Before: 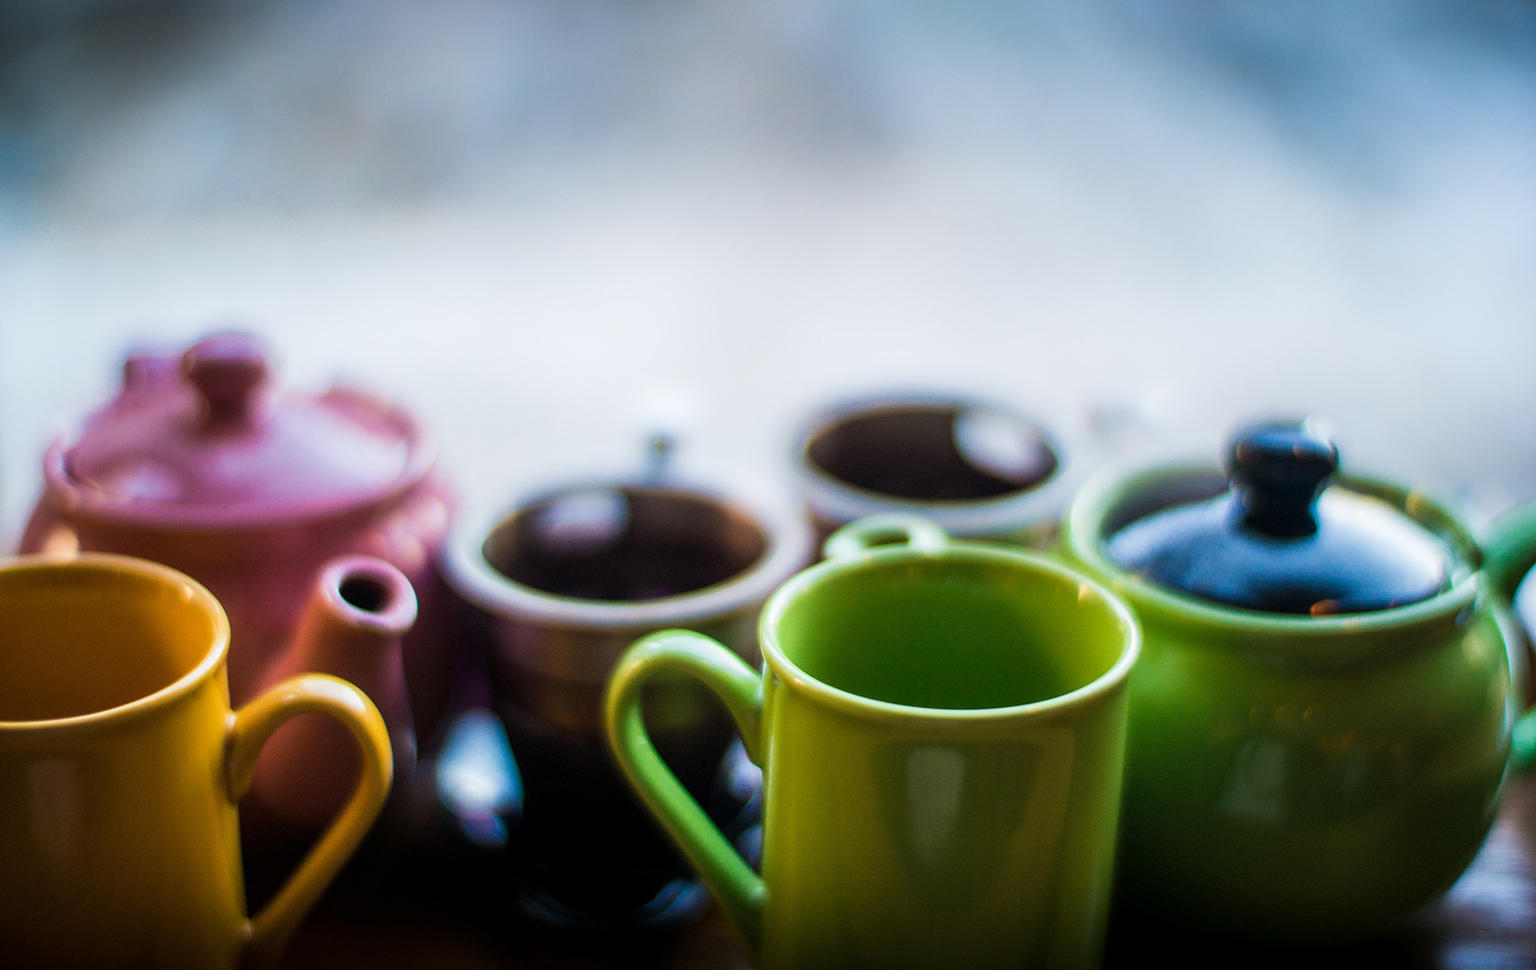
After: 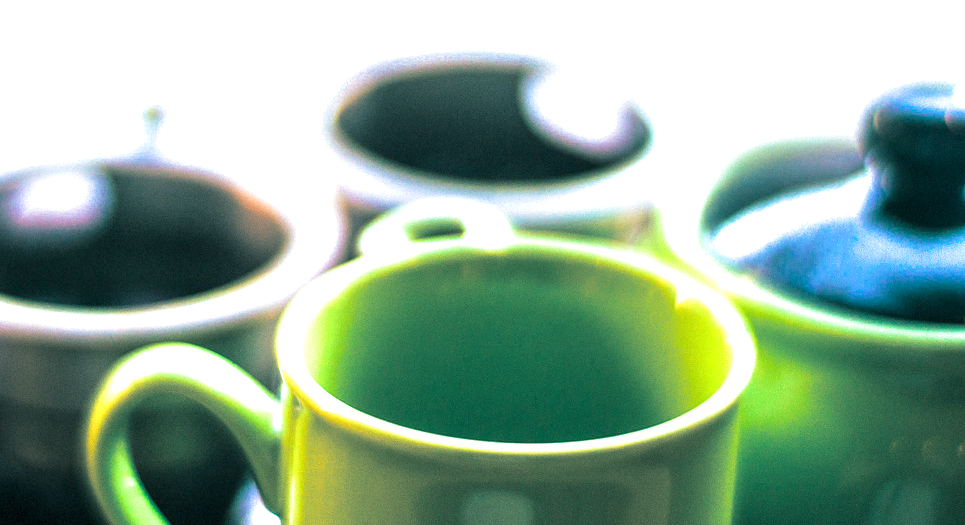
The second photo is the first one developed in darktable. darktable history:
crop: left 35.03%, top 36.625%, right 14.663%, bottom 20.057%
exposure: black level correction 0, exposure 1.3 EV, compensate highlight preservation false
split-toning: shadows › hue 183.6°, shadows › saturation 0.52, highlights › hue 0°, highlights › saturation 0
color correction: highlights a* -0.182, highlights b* -0.124
